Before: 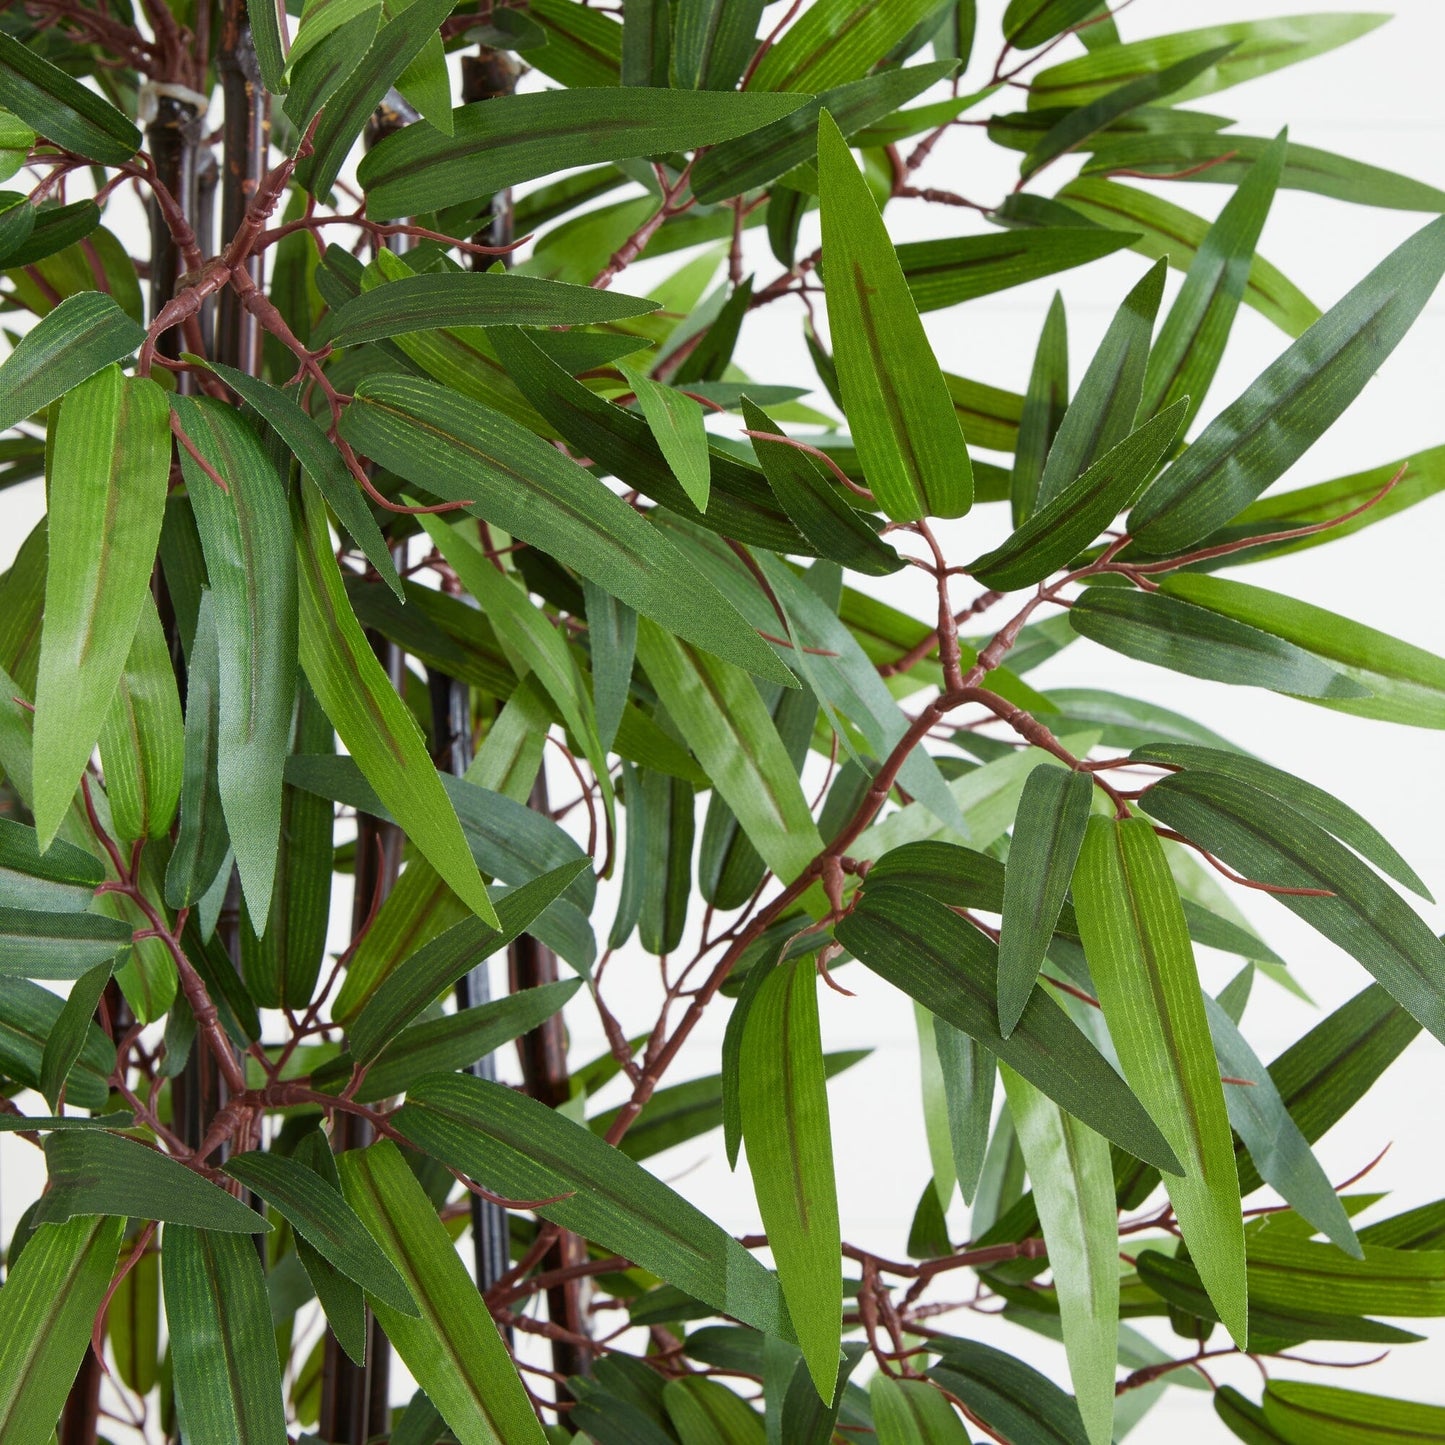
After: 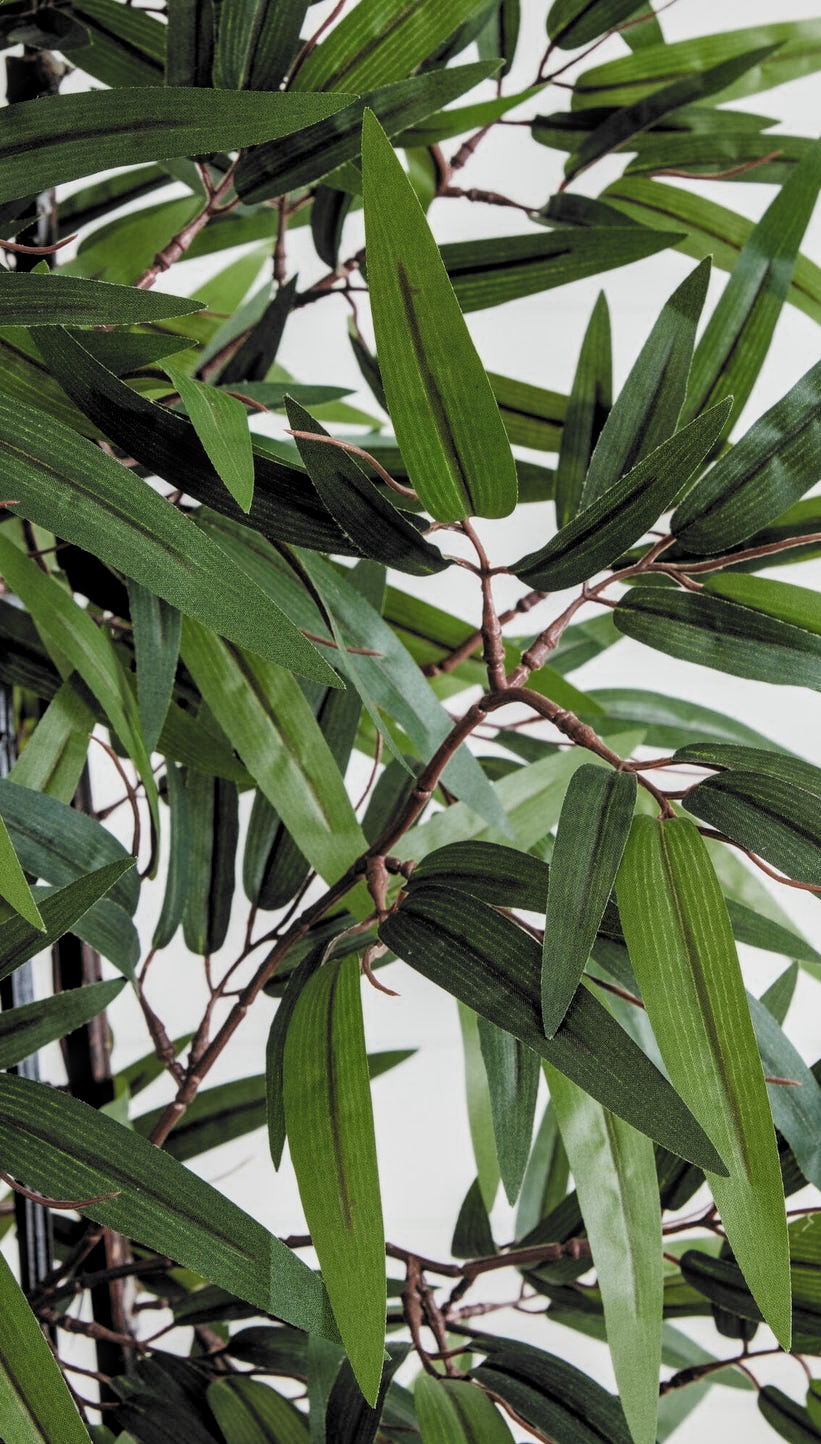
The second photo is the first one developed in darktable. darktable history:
local contrast: on, module defaults
color zones: curves: ch0 [(0, 0.558) (0.143, 0.548) (0.286, 0.447) (0.429, 0.259) (0.571, 0.5) (0.714, 0.5) (0.857, 0.593) (1, 0.558)]; ch1 [(0, 0.543) (0.01, 0.544) (0.12, 0.492) (0.248, 0.458) (0.5, 0.534) (0.748, 0.5) (0.99, 0.469) (1, 0.543)]; ch2 [(0, 0.507) (0.143, 0.522) (0.286, 0.505) (0.429, 0.5) (0.571, 0.5) (0.714, 0.5) (0.857, 0.5) (1, 0.507)]
haze removal: adaptive false
crop: left 31.604%, top 0.018%, right 11.546%
color correction: highlights b* -0.051, saturation 0.777
filmic rgb: black relative exposure -5.12 EV, white relative exposure 3.53 EV, threshold 3.01 EV, hardness 3.17, contrast 1.296, highlights saturation mix -49.51%, color science v6 (2022), enable highlight reconstruction true
